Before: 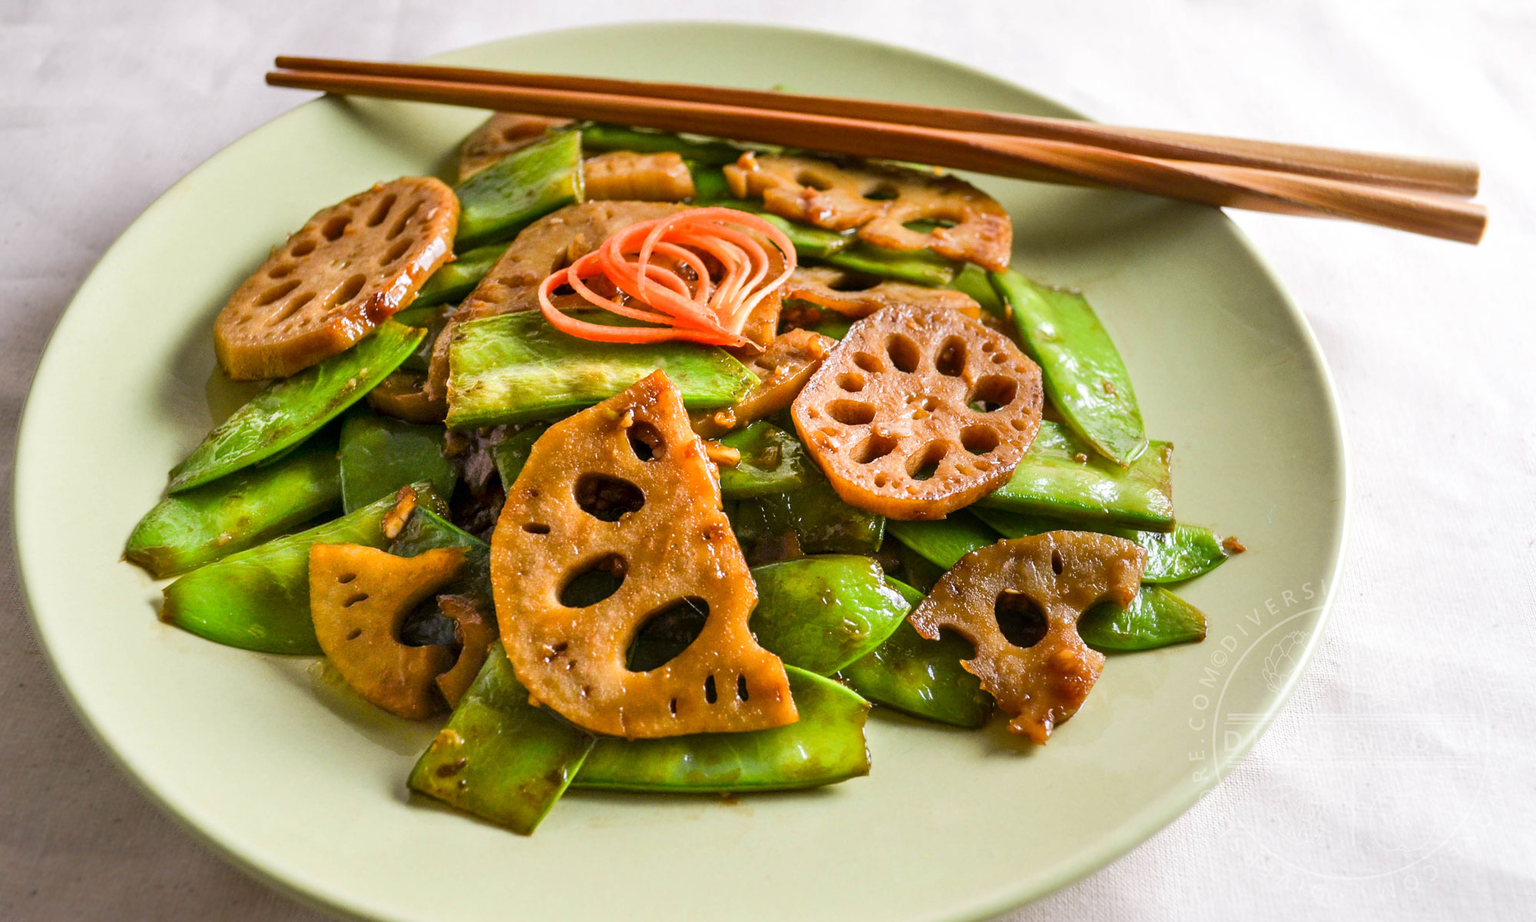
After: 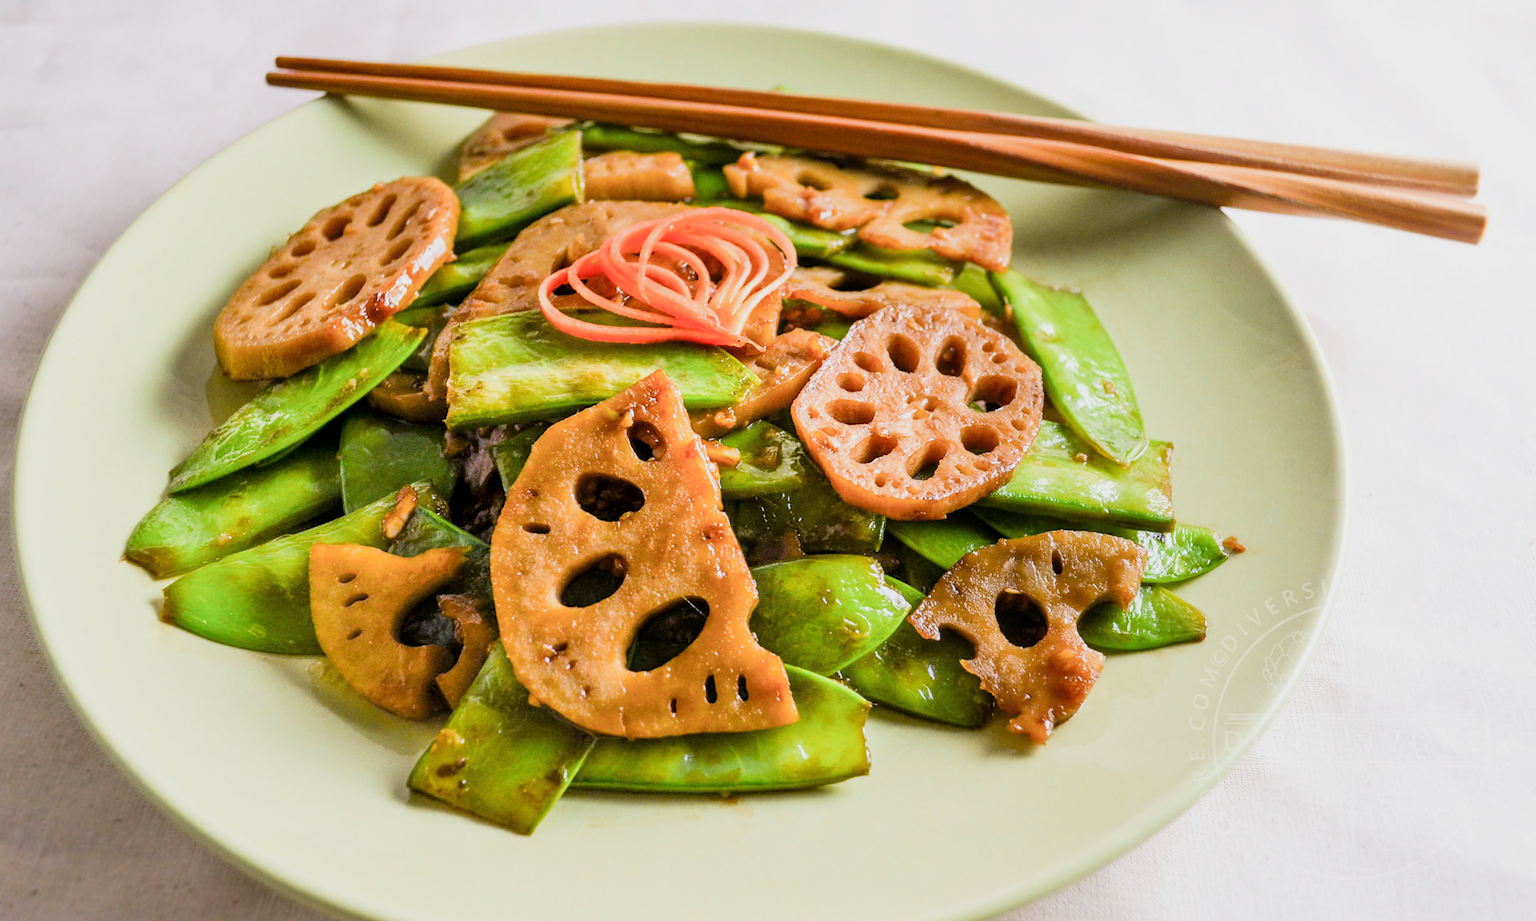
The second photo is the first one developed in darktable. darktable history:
exposure: black level correction 0, exposure 0.7 EV, compensate exposure bias true, compensate highlight preservation false
filmic rgb: black relative exposure -7.65 EV, white relative exposure 4.56 EV, hardness 3.61
